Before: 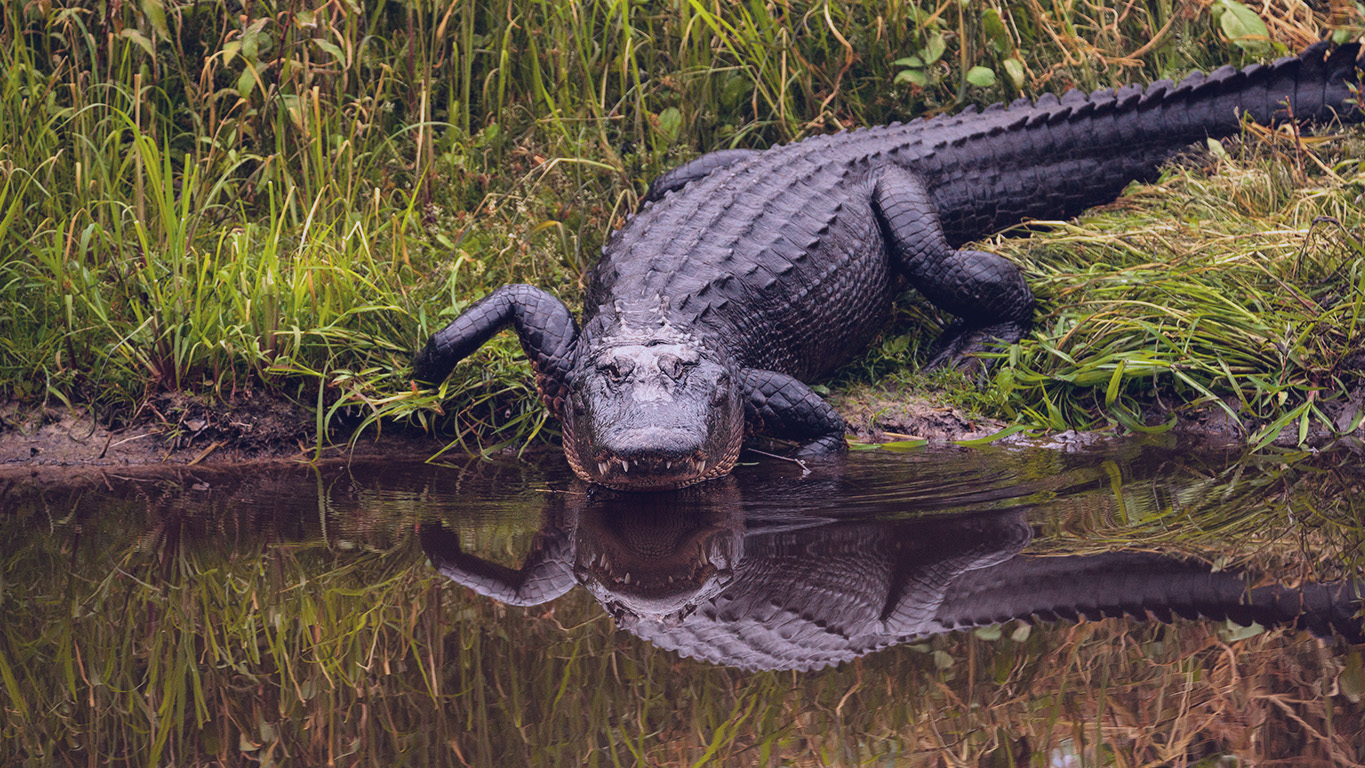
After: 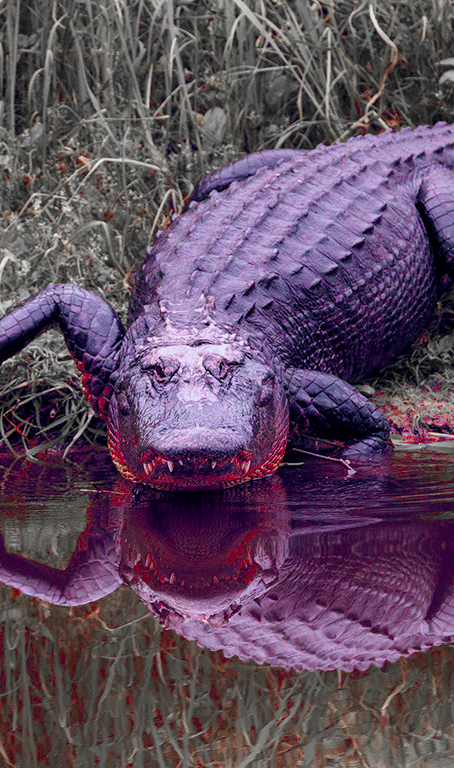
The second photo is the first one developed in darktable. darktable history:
exposure: black level correction 0.005, exposure 0.014 EV, compensate highlight preservation false
color zones: curves: ch0 [(0, 0.278) (0.143, 0.5) (0.286, 0.5) (0.429, 0.5) (0.571, 0.5) (0.714, 0.5) (0.857, 0.5) (1, 0.5)]; ch1 [(0, 1) (0.143, 0.165) (0.286, 0) (0.429, 0) (0.571, 0) (0.714, 0) (0.857, 0.5) (1, 0.5)]; ch2 [(0, 0.508) (0.143, 0.5) (0.286, 0.5) (0.429, 0.5) (0.571, 0.5) (0.714, 0.5) (0.857, 0.5) (1, 0.5)]
color correction: saturation 1.32
color balance rgb: perceptual saturation grading › global saturation 45%, perceptual saturation grading › highlights -25%, perceptual saturation grading › shadows 50%, perceptual brilliance grading › global brilliance 3%, global vibrance 3%
crop: left 33.36%, right 33.36%
